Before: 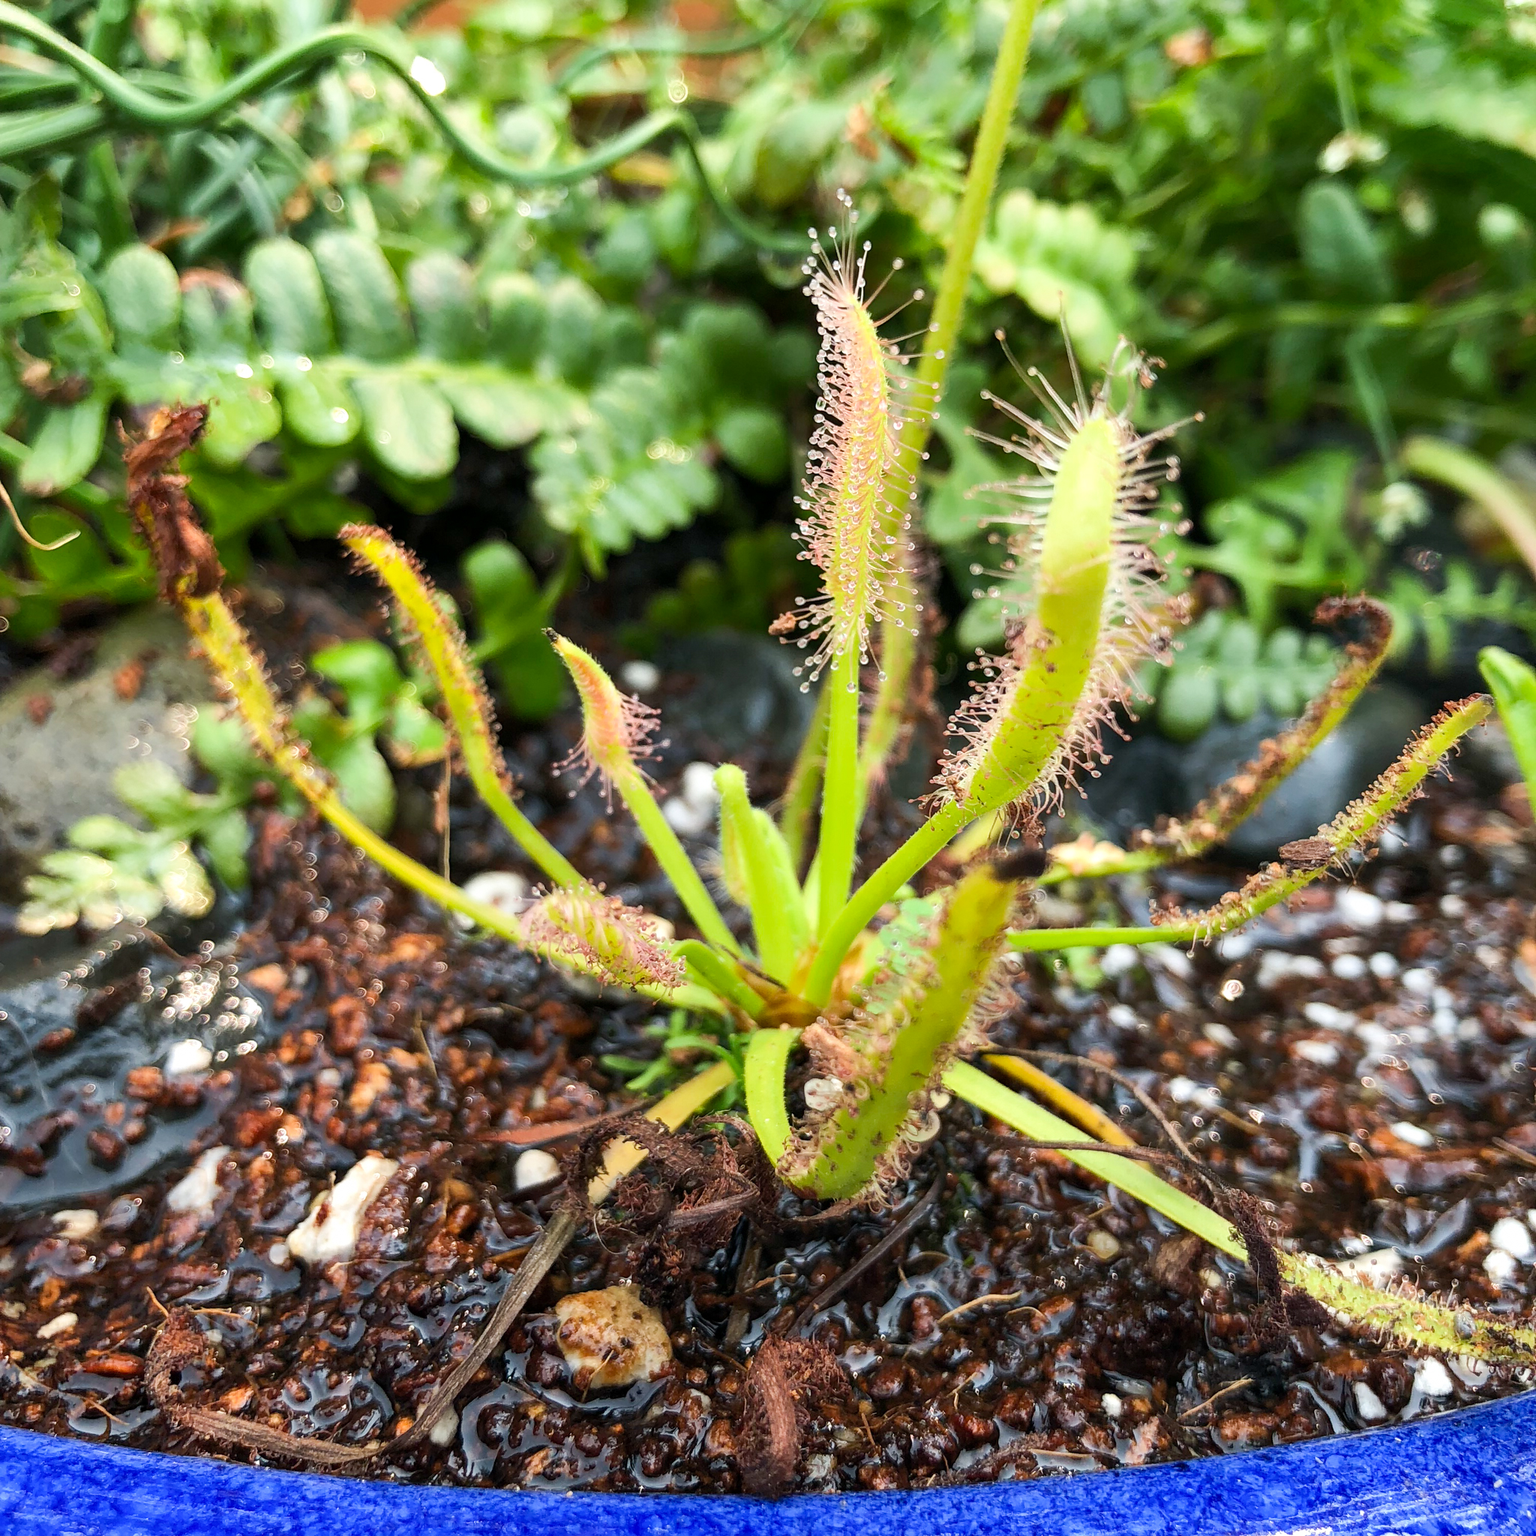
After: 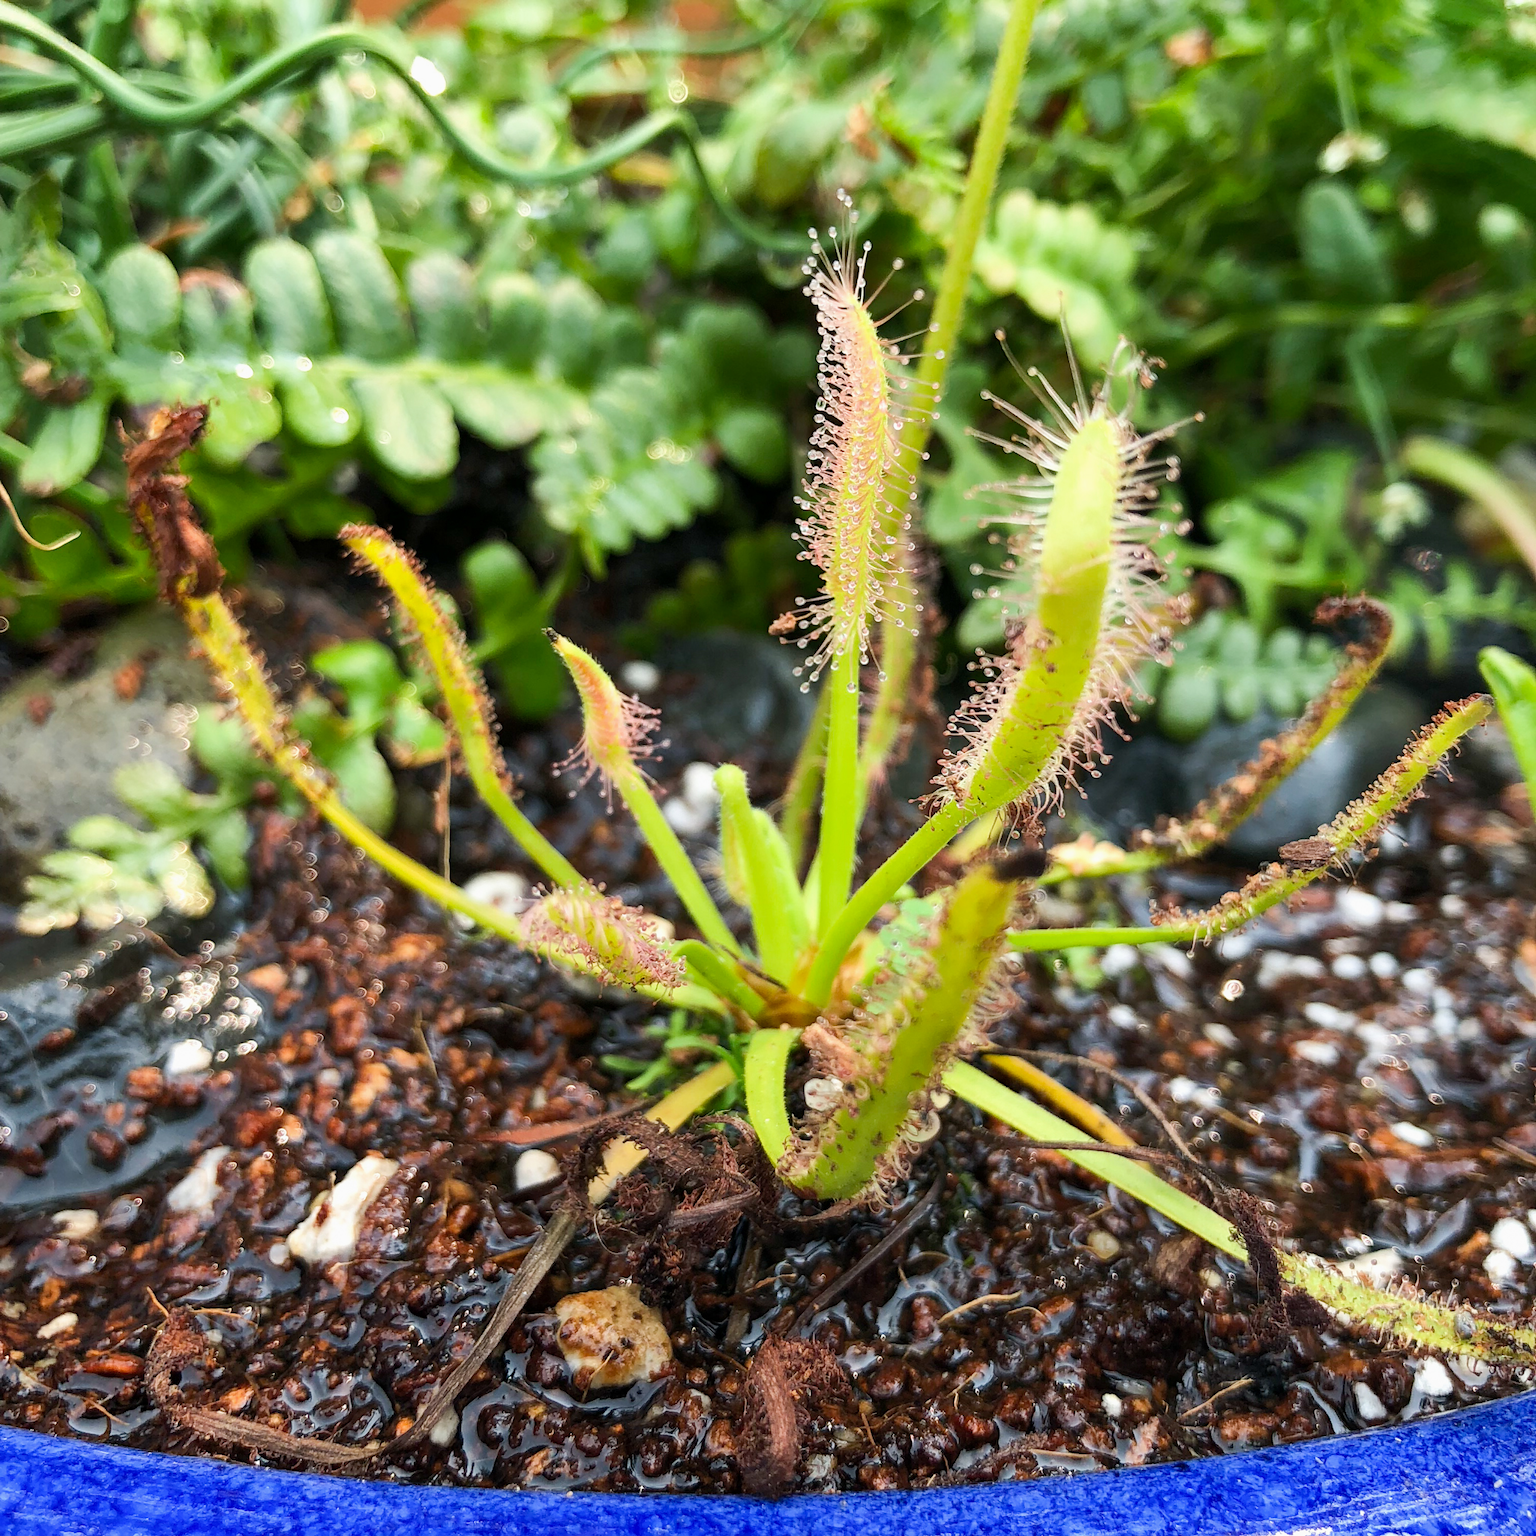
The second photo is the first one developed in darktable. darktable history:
exposure: exposure -0.056 EV, compensate highlight preservation false
